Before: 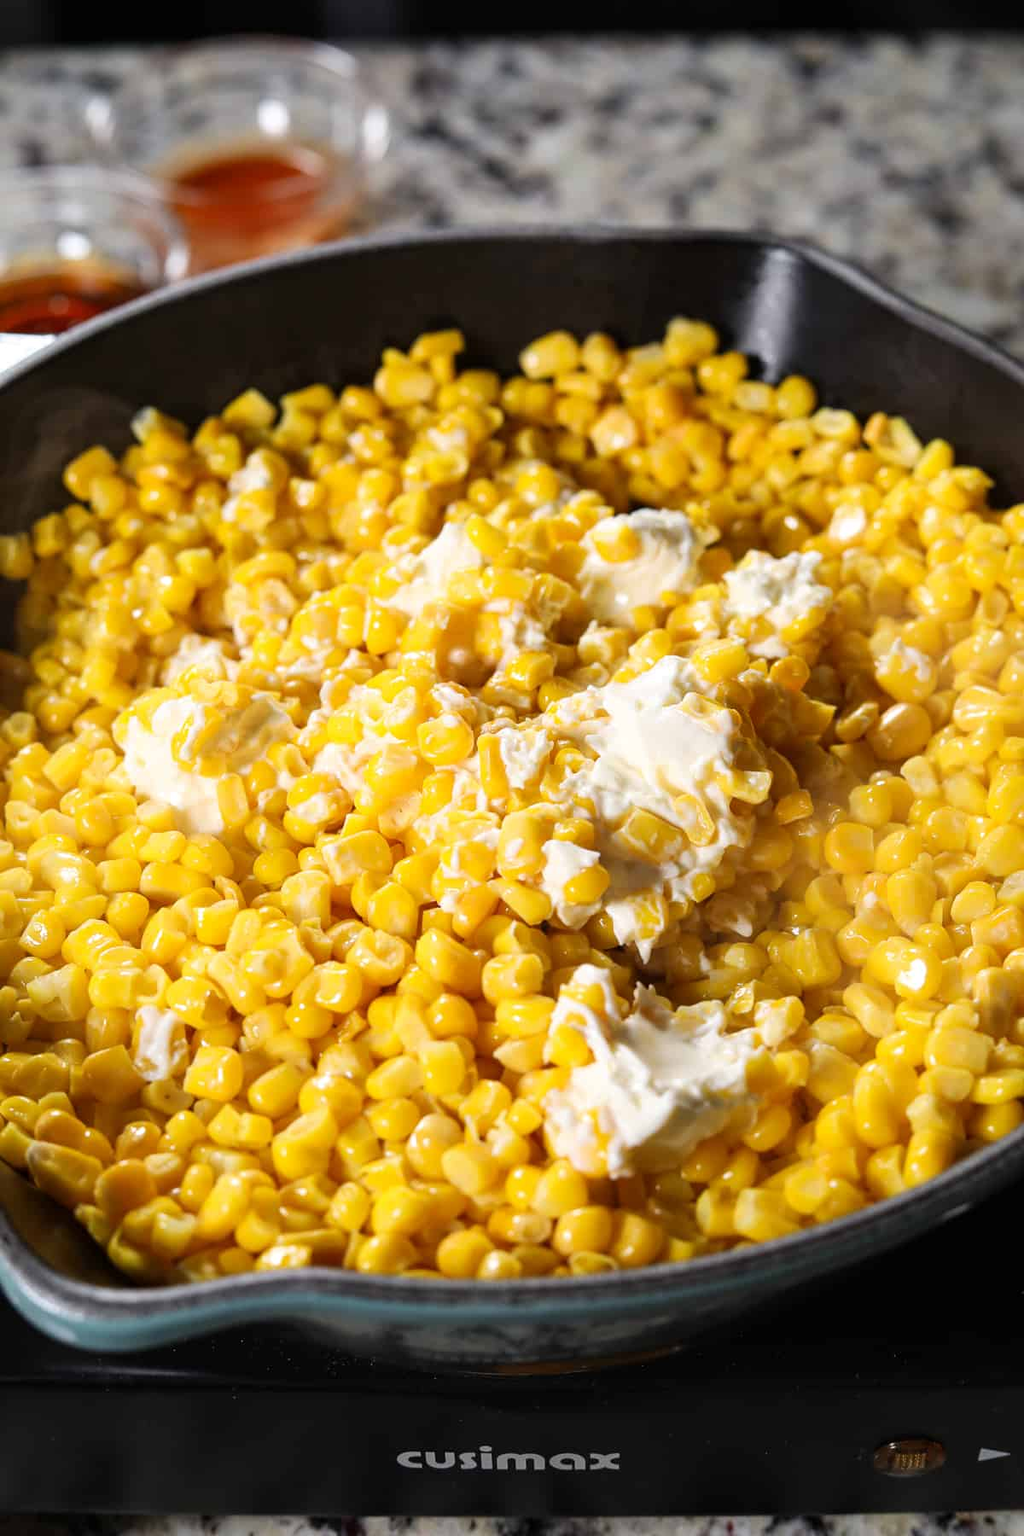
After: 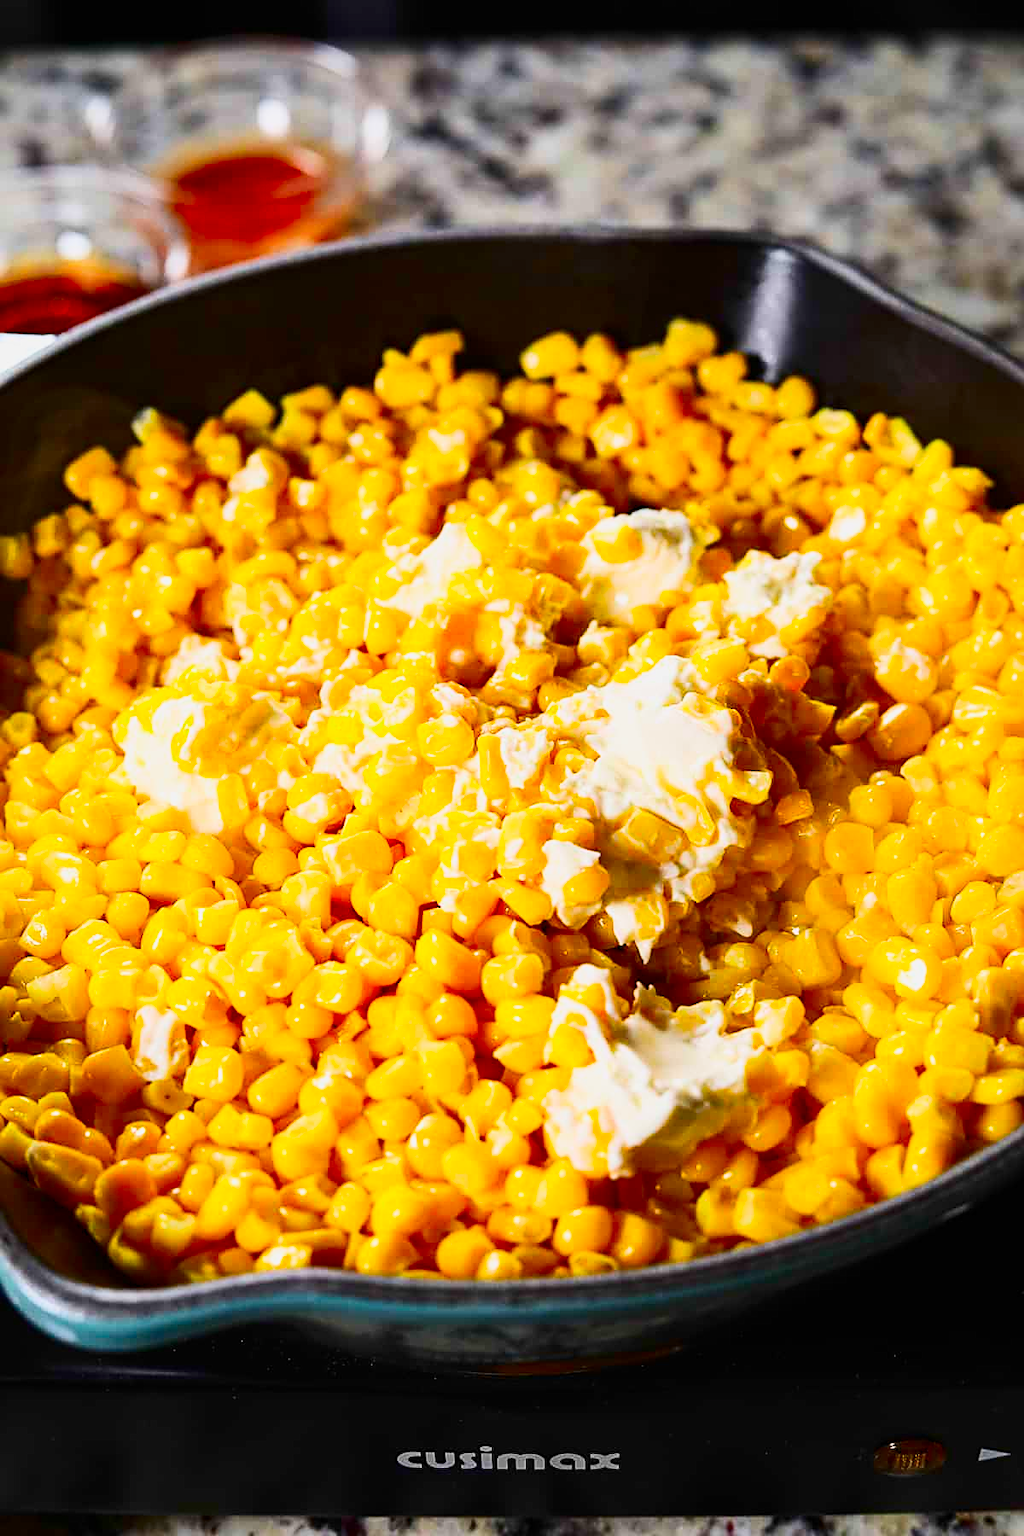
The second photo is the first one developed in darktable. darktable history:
sigmoid: contrast 1.22, skew 0.65
sharpen: on, module defaults
exposure: exposure -0.01 EV, compensate highlight preservation false
contrast brightness saturation: contrast 0.26, brightness 0.02, saturation 0.87
